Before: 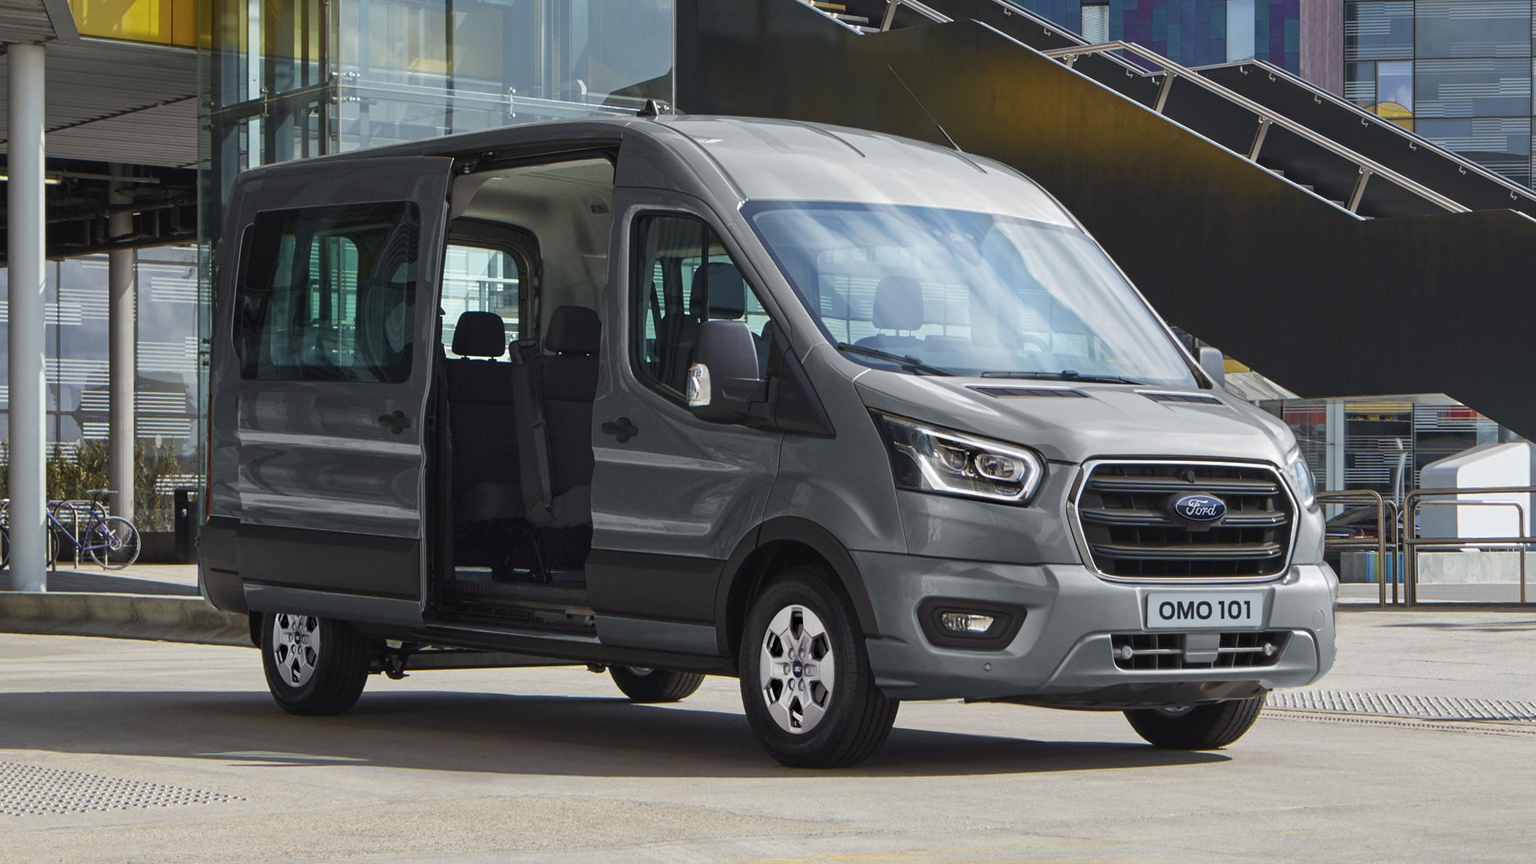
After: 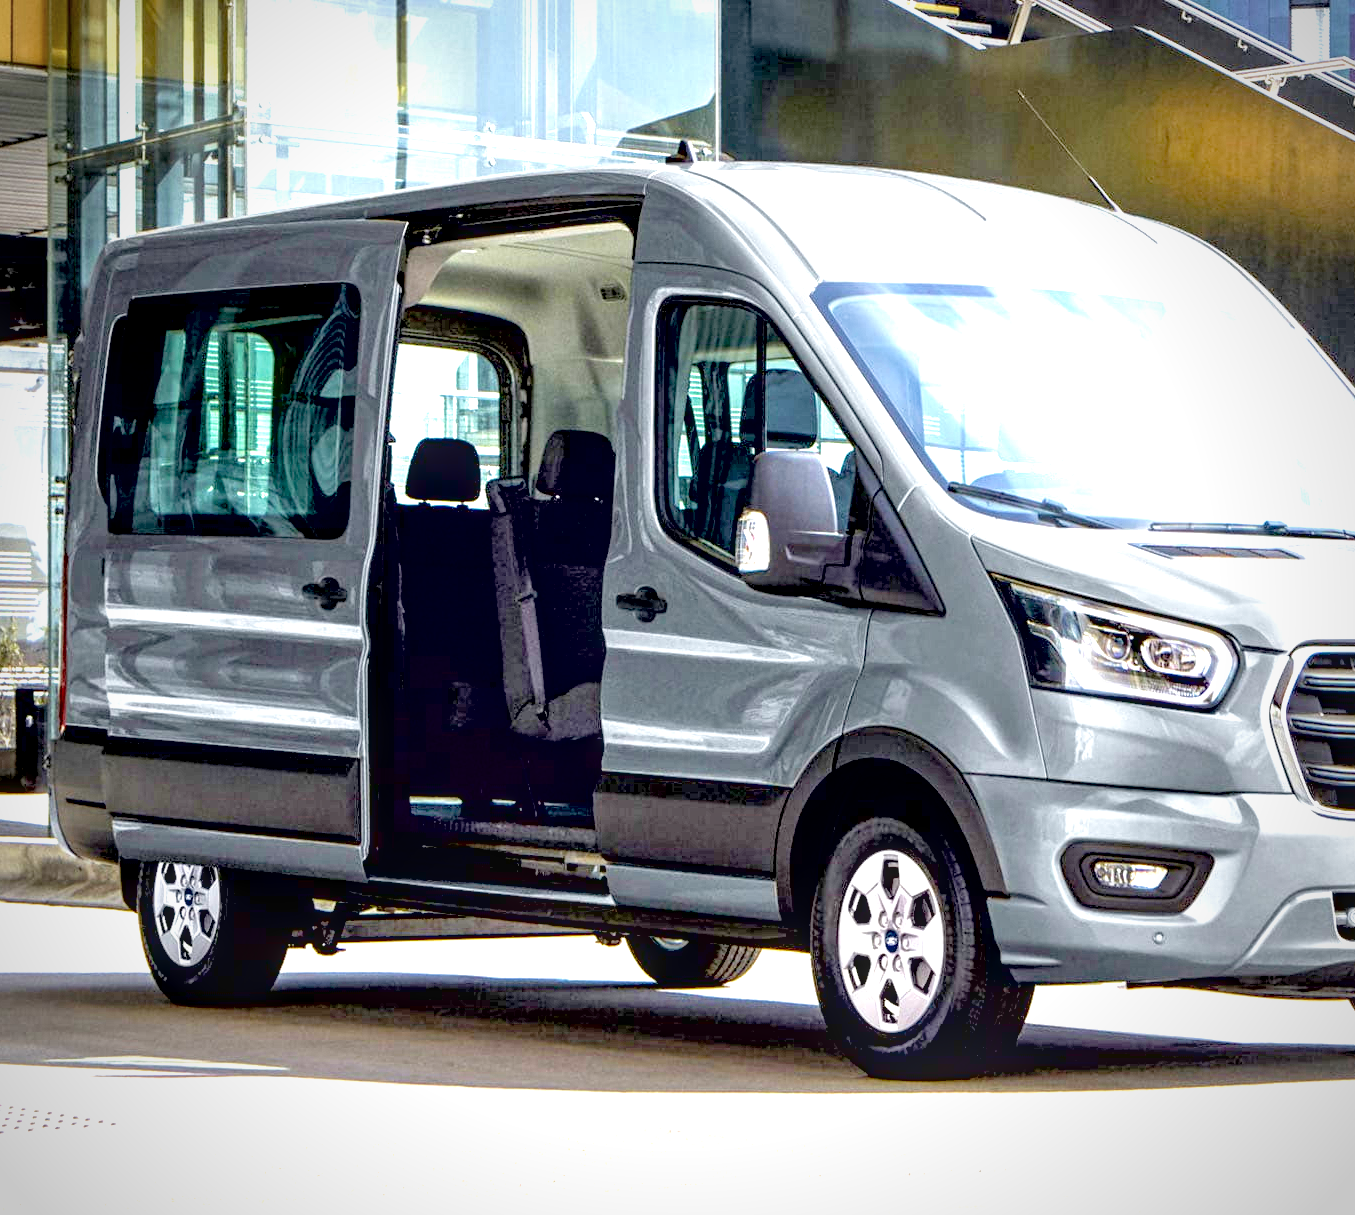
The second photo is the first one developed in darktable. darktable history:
crop: left 10.684%, right 26.565%
exposure: black level correction 0.015, exposure 1.787 EV, compensate exposure bias true, compensate highlight preservation false
vignetting: fall-off start 79.7%, brightness -0.433, saturation -0.207
local contrast: detail 150%
contrast brightness saturation: brightness 0.15
velvia: on, module defaults
